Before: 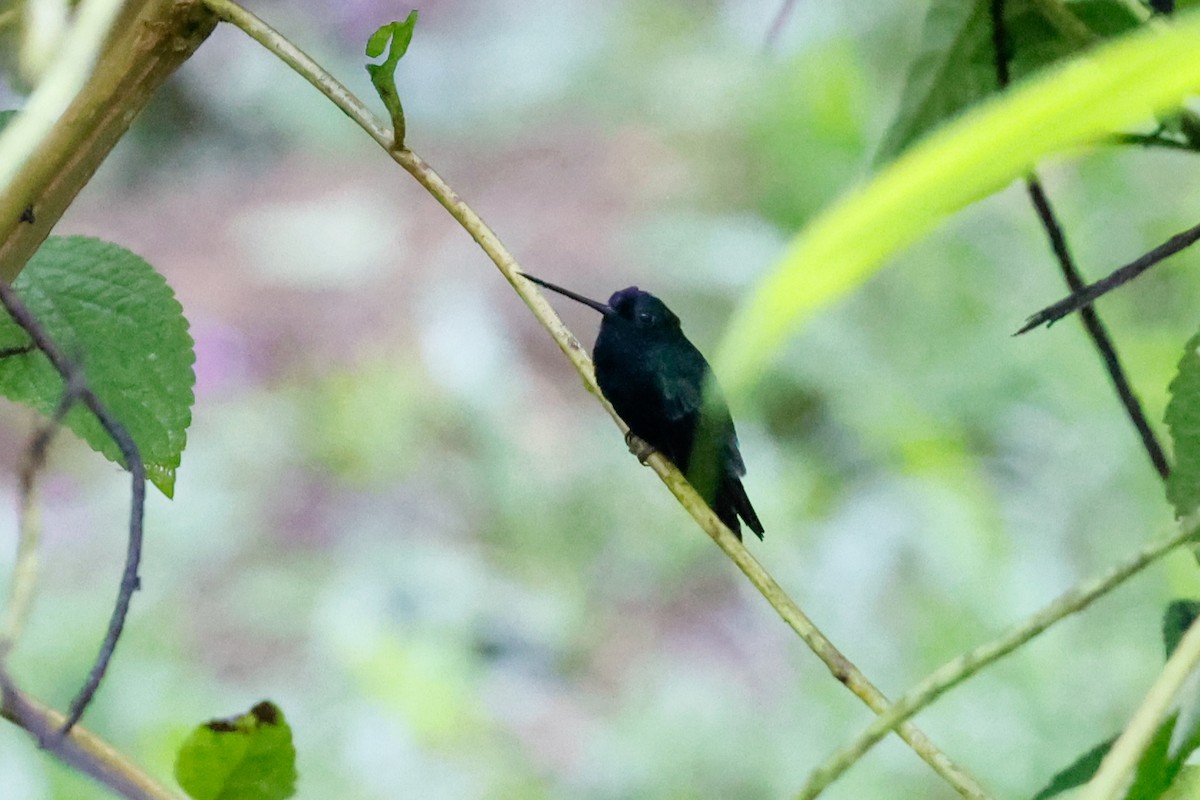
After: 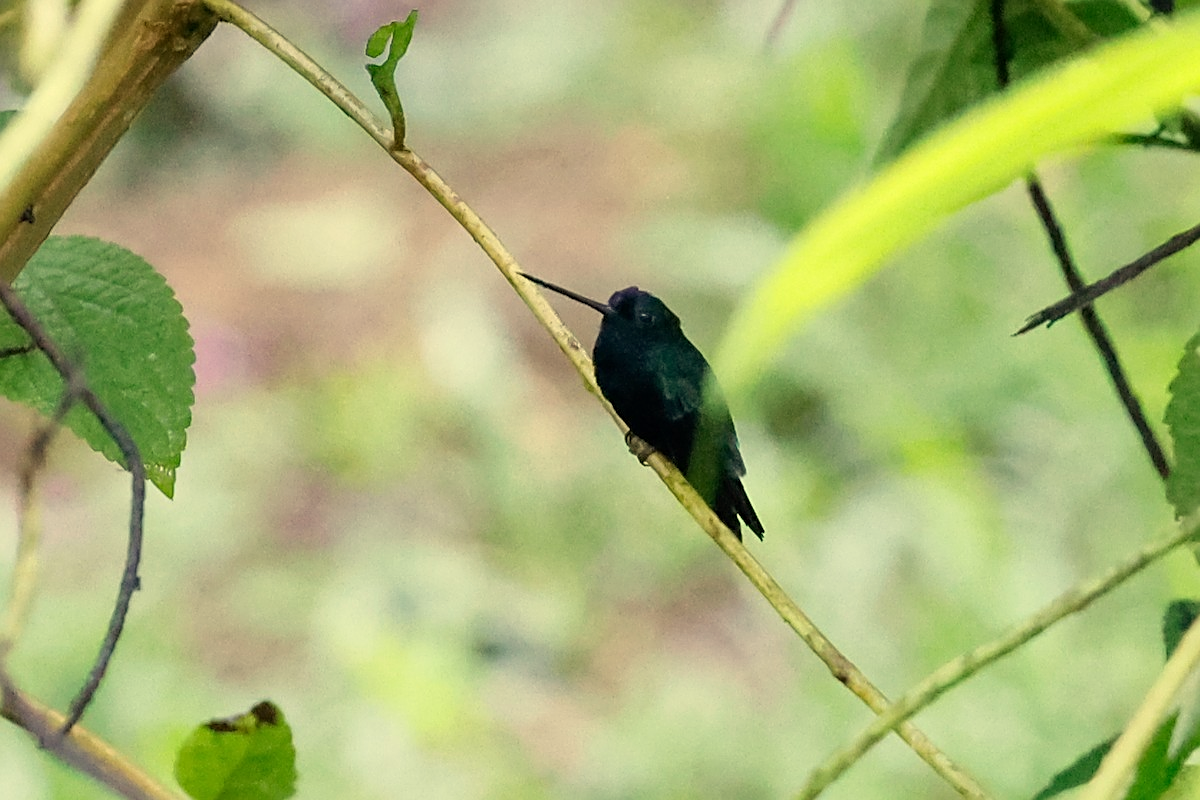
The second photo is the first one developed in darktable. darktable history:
white balance: red 1.08, blue 0.791
sharpen: on, module defaults
